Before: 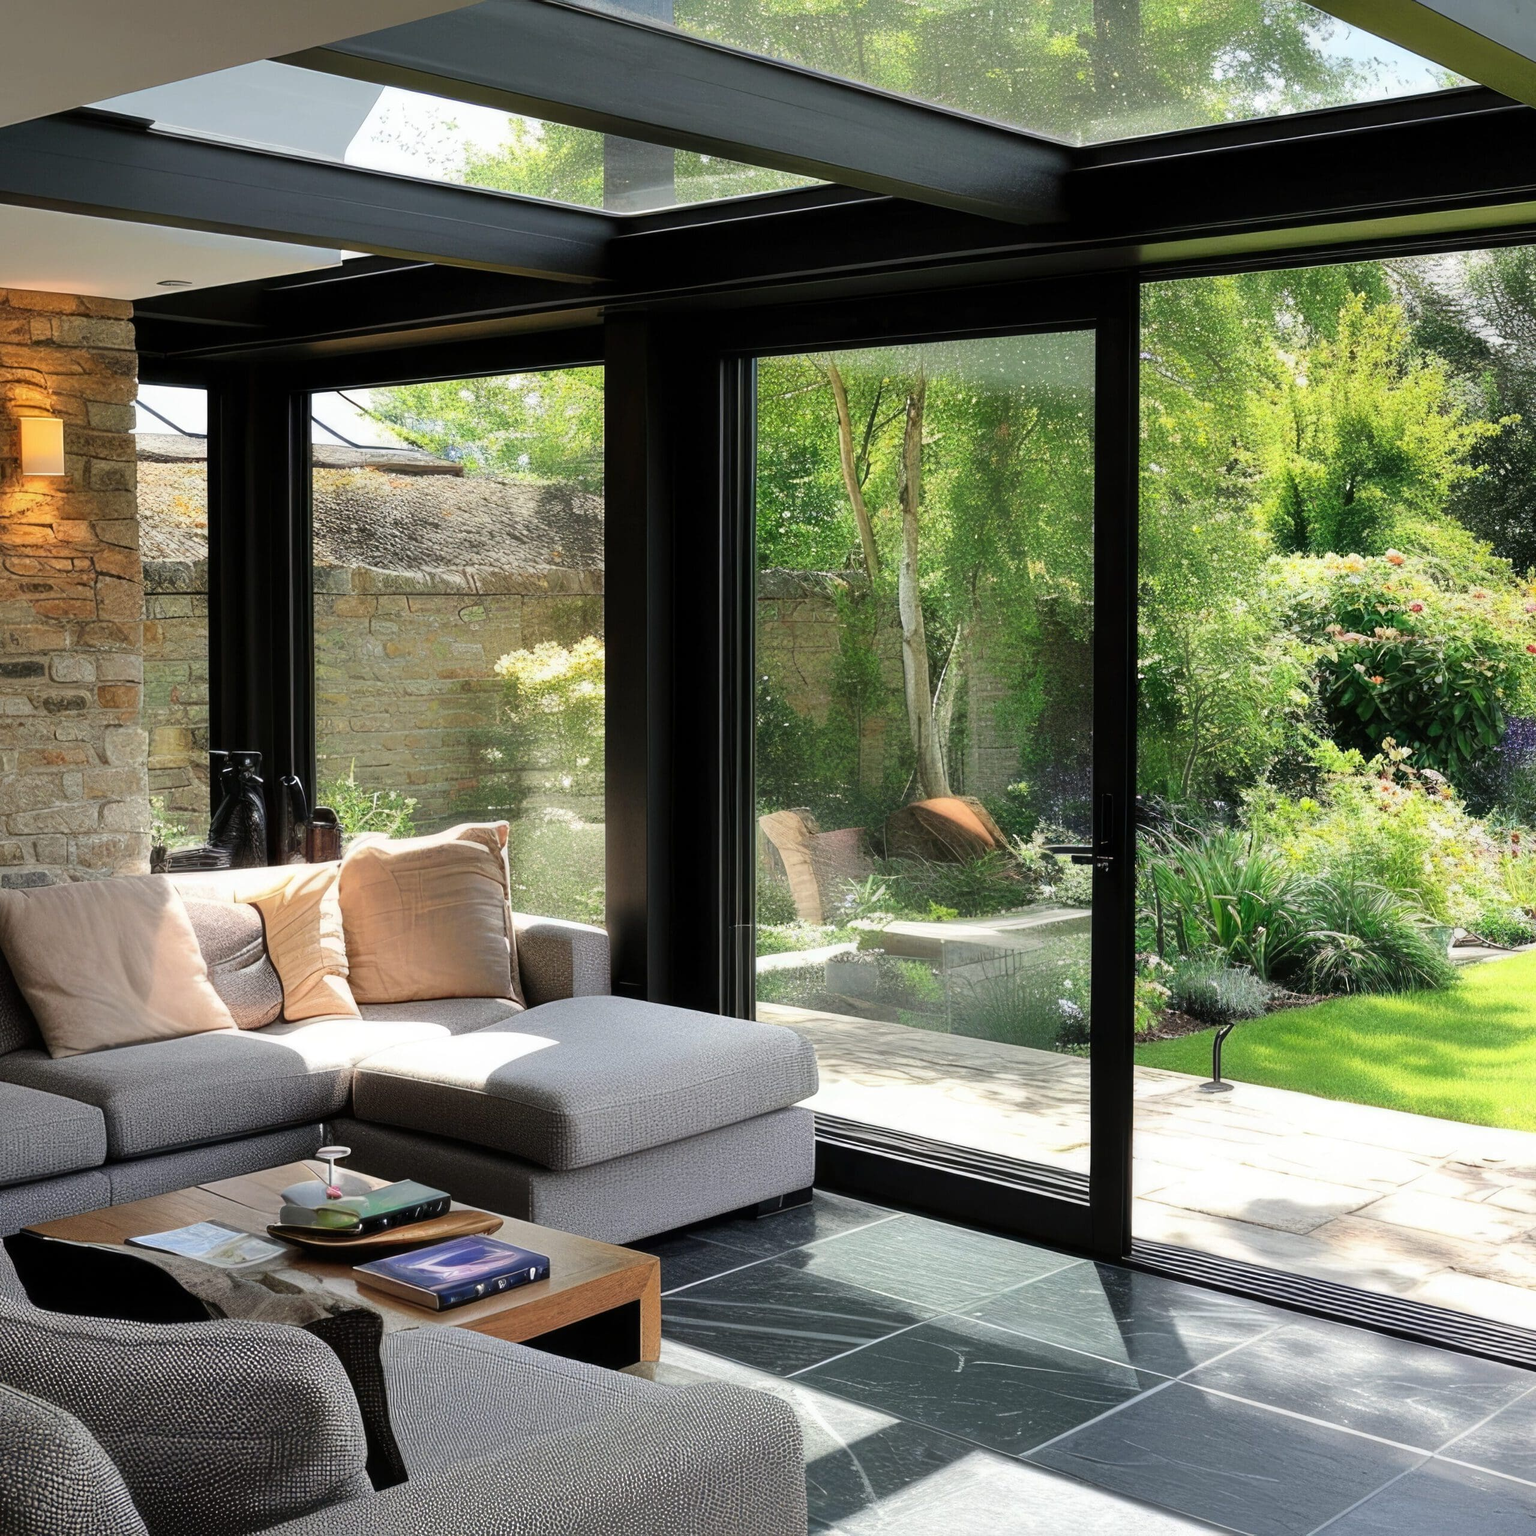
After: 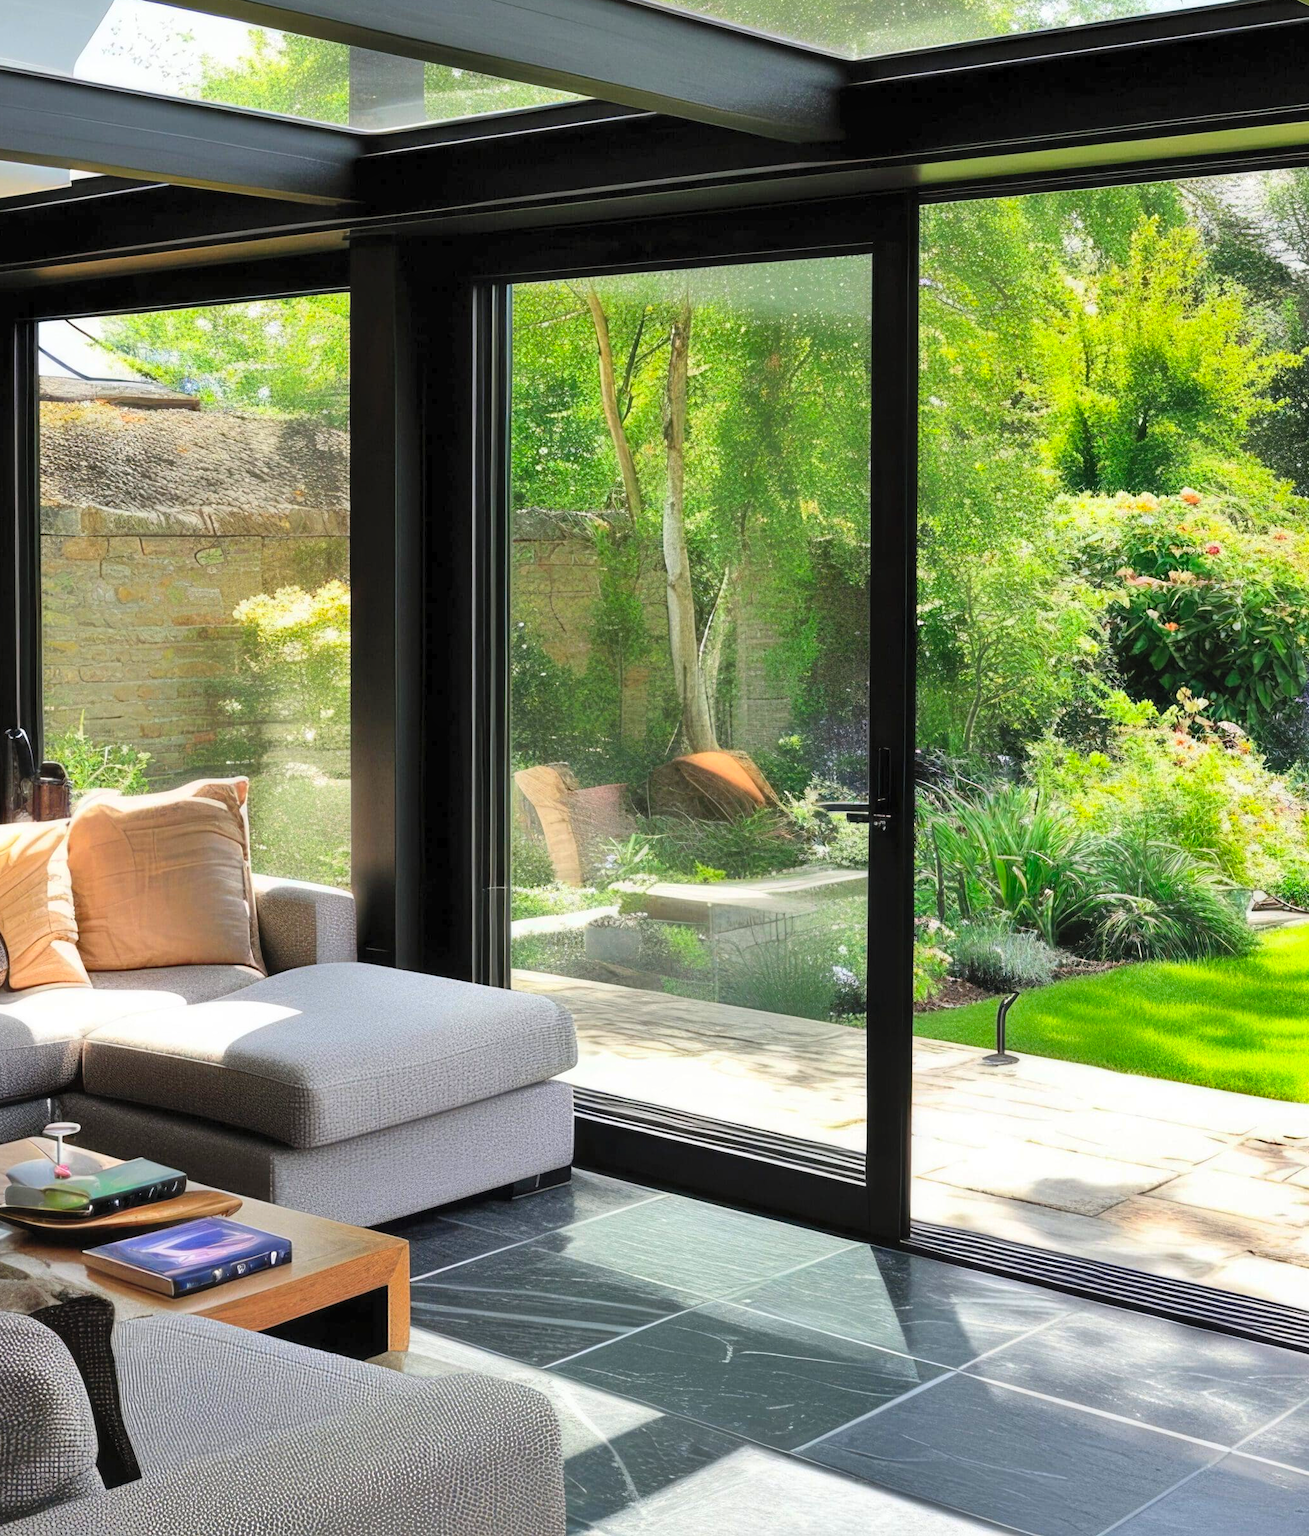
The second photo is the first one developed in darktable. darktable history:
shadows and highlights: highlights color adjustment 46.03%, soften with gaussian
crop and rotate: left 17.965%, top 5.918%, right 1.822%
contrast brightness saturation: contrast 0.068, brightness 0.175, saturation 0.395
